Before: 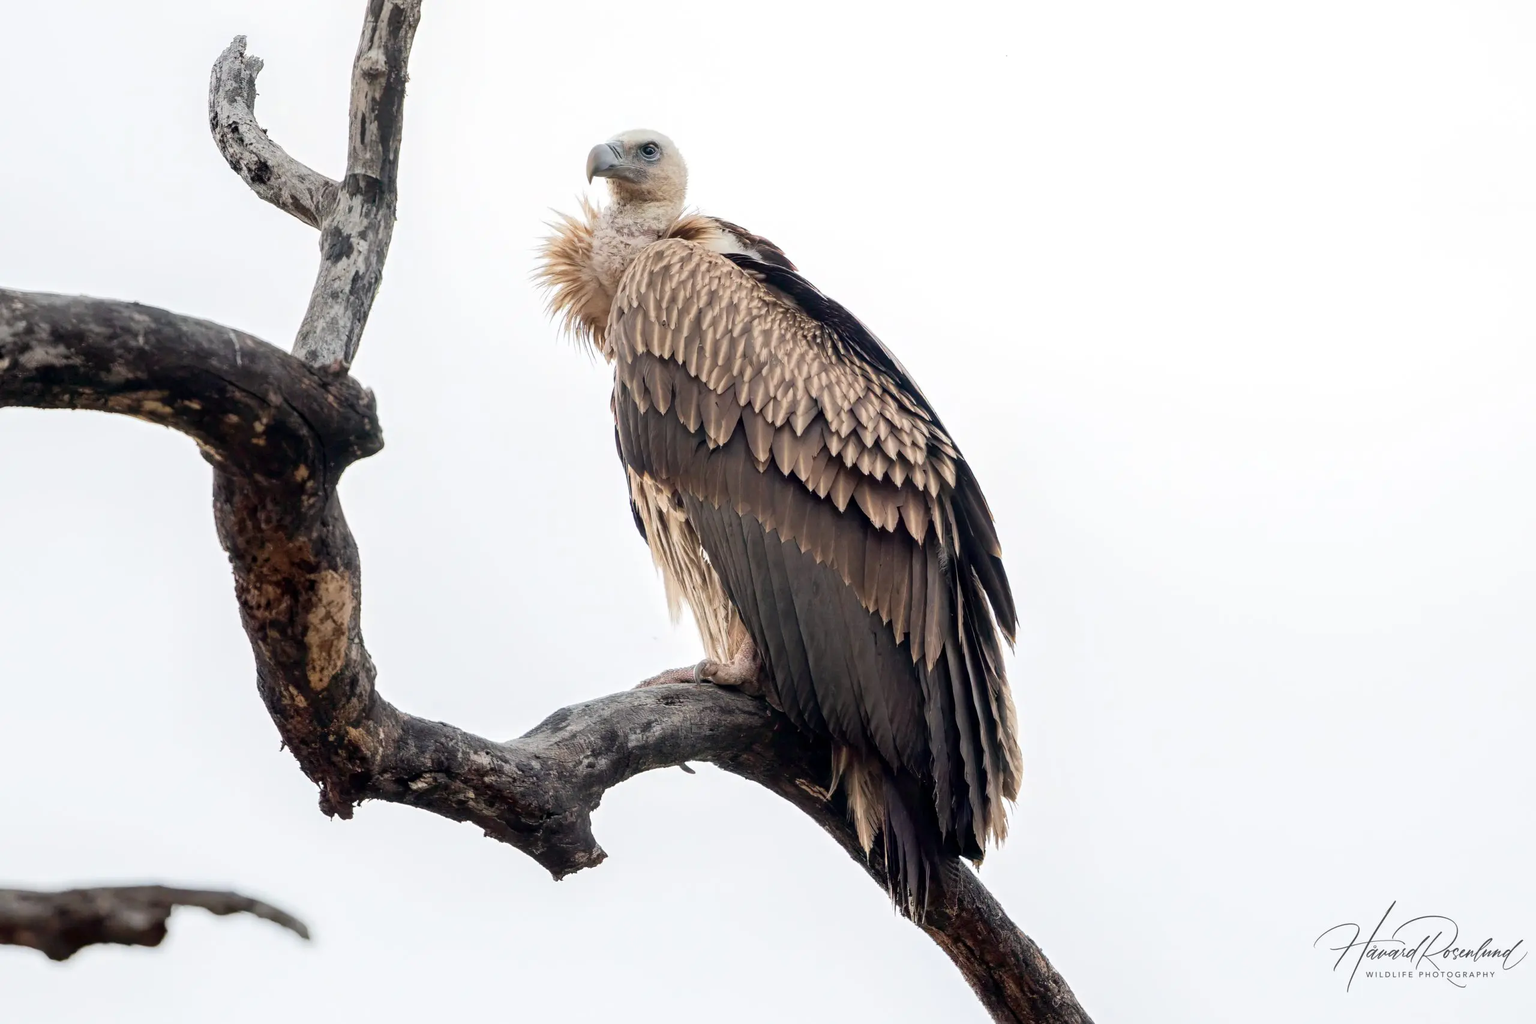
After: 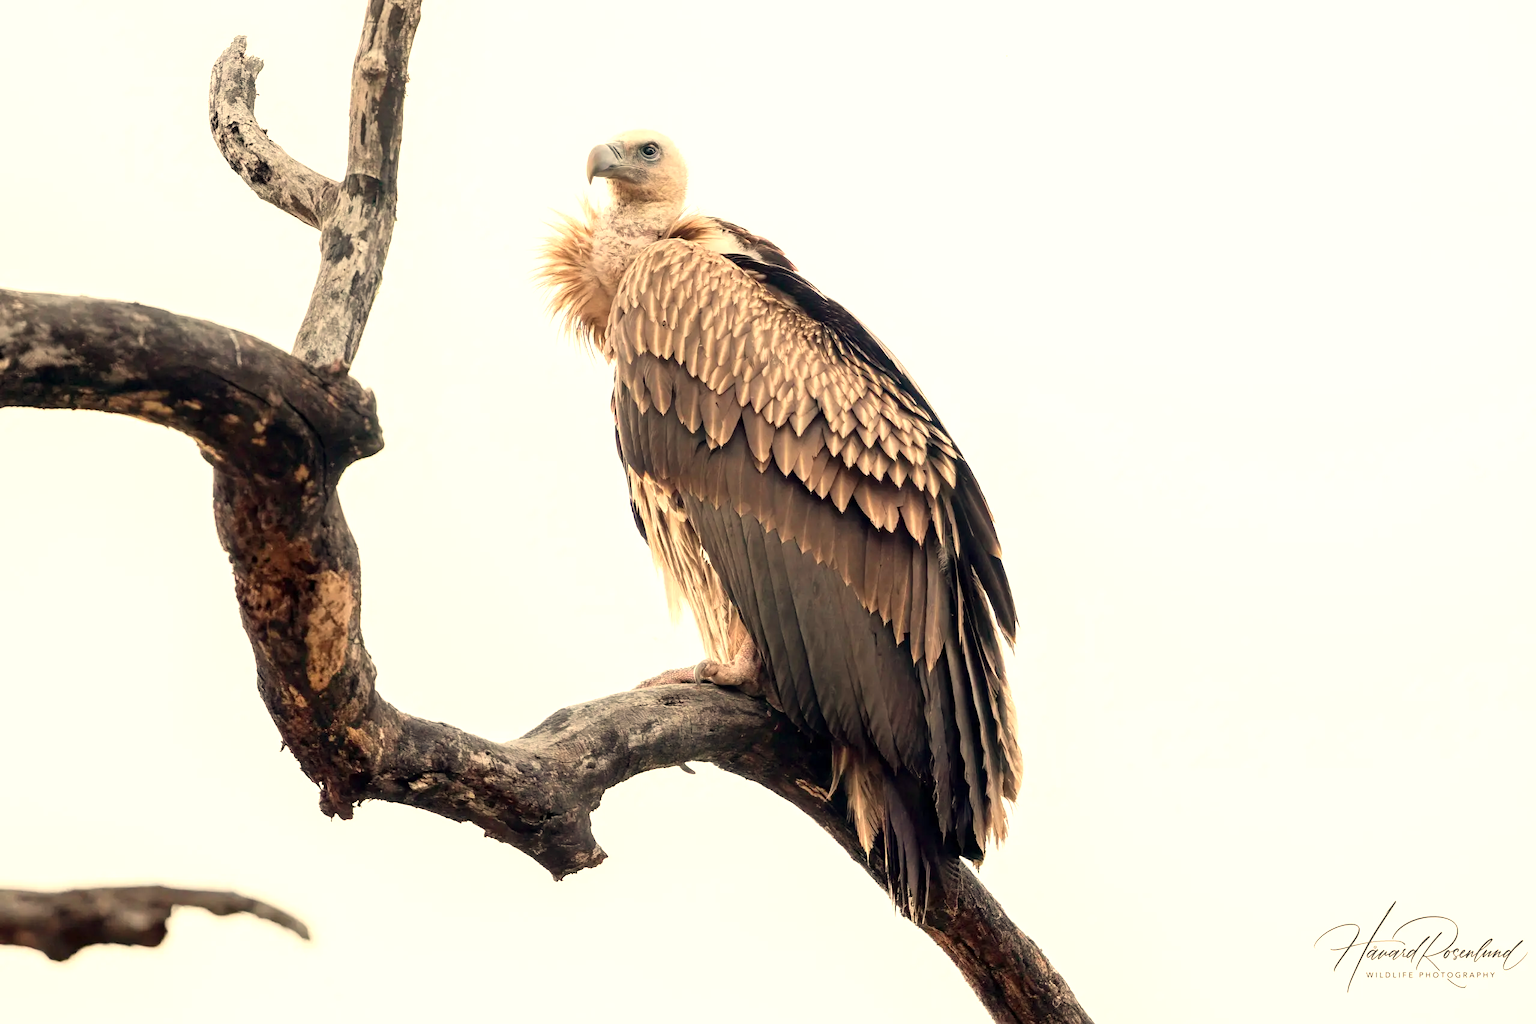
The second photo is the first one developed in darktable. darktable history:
white balance: red 1.123, blue 0.83
exposure: exposure 0.515 EV, compensate highlight preservation false
